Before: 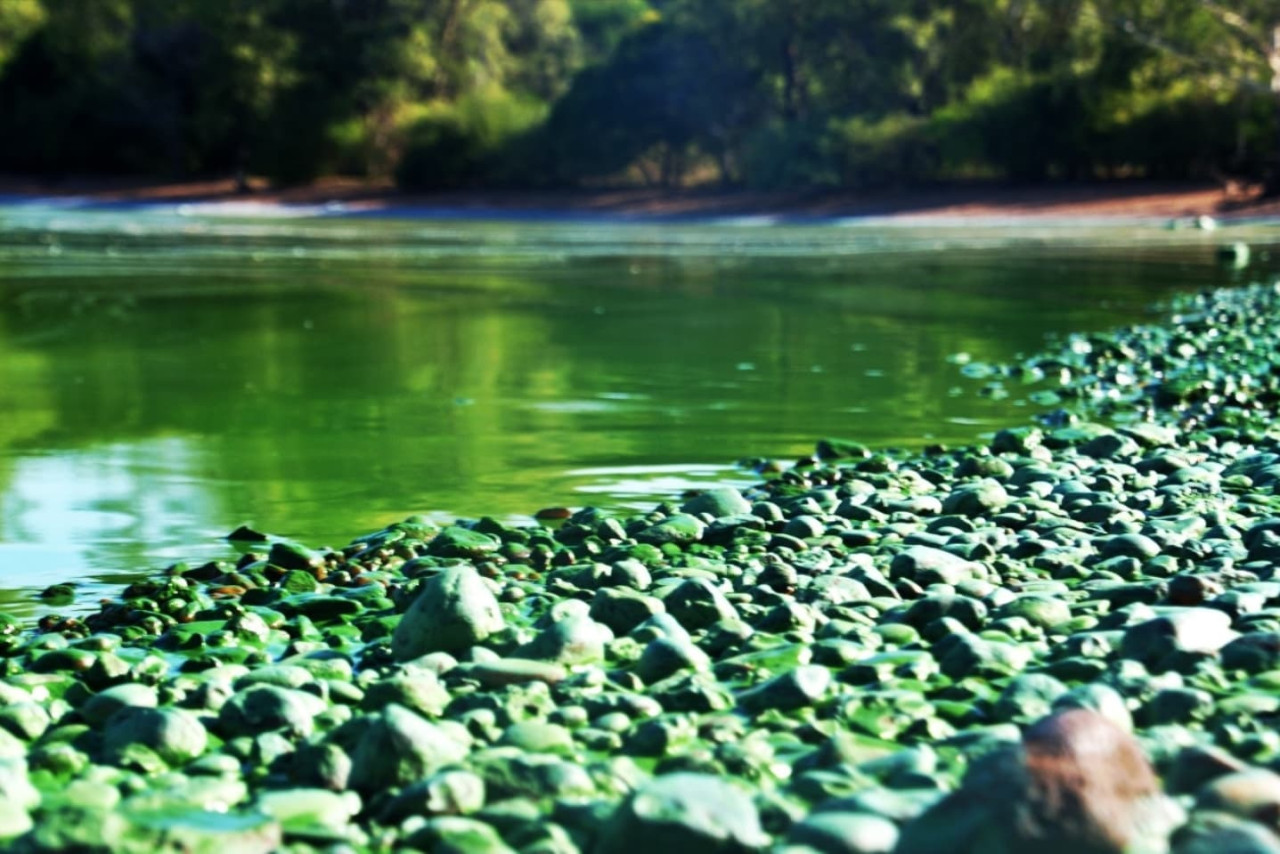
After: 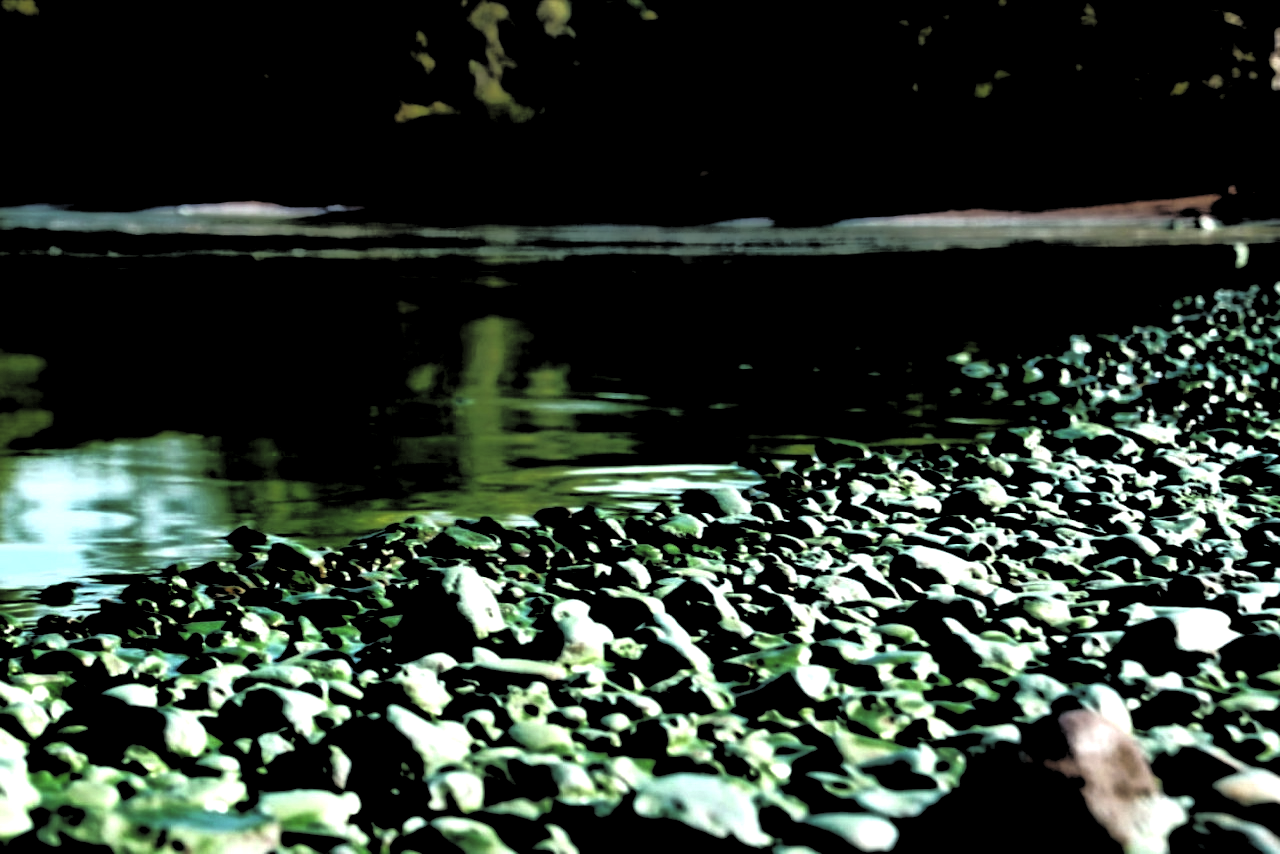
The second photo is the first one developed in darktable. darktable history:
levels: levels [0.514, 0.759, 1]
exposure: exposure -0.116 EV, compensate highlight preservation false
shadows and highlights: shadows 42.65, highlights 6.51
tone equalizer: -8 EV -0.451 EV, -7 EV -0.362 EV, -6 EV -0.354 EV, -5 EV -0.22 EV, -3 EV 0.216 EV, -2 EV 0.325 EV, -1 EV 0.381 EV, +0 EV 0.434 EV, mask exposure compensation -0.492 EV
